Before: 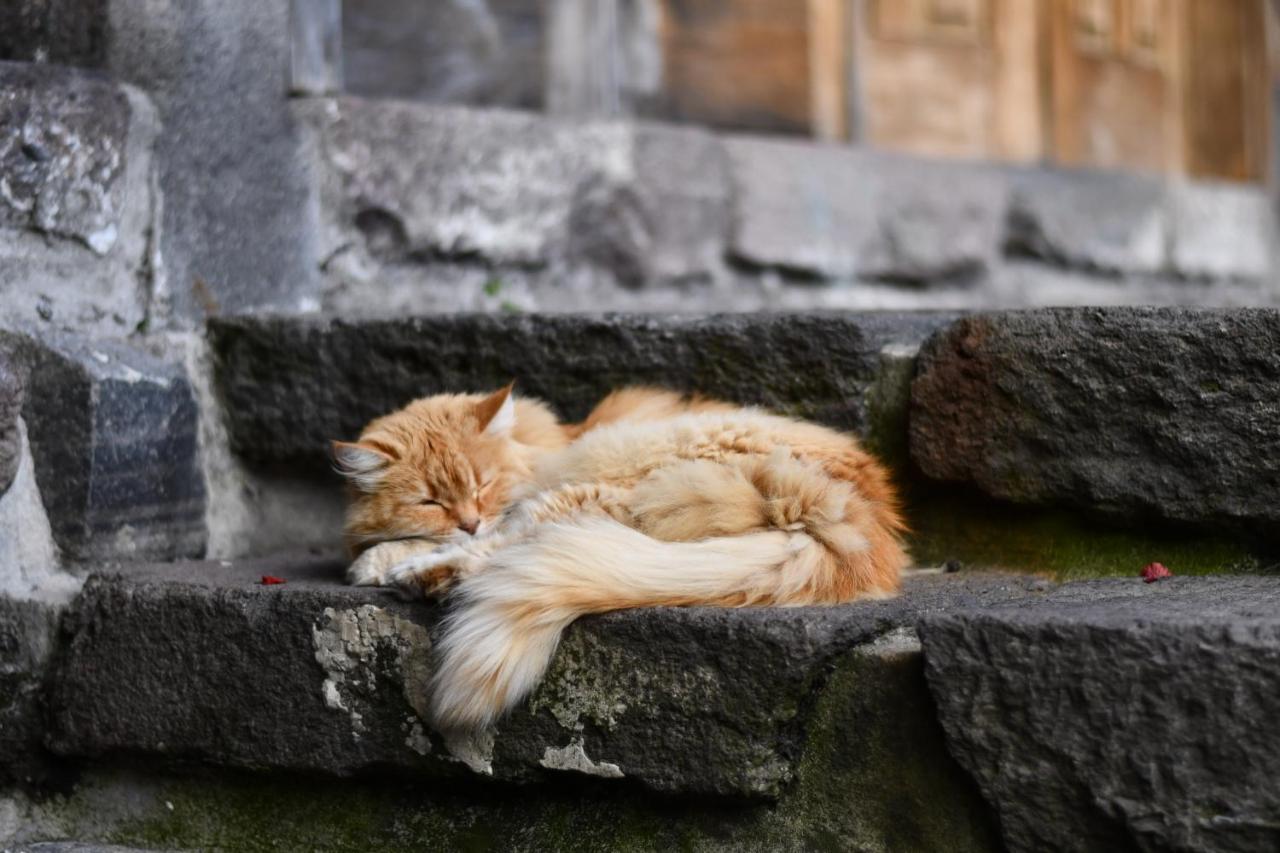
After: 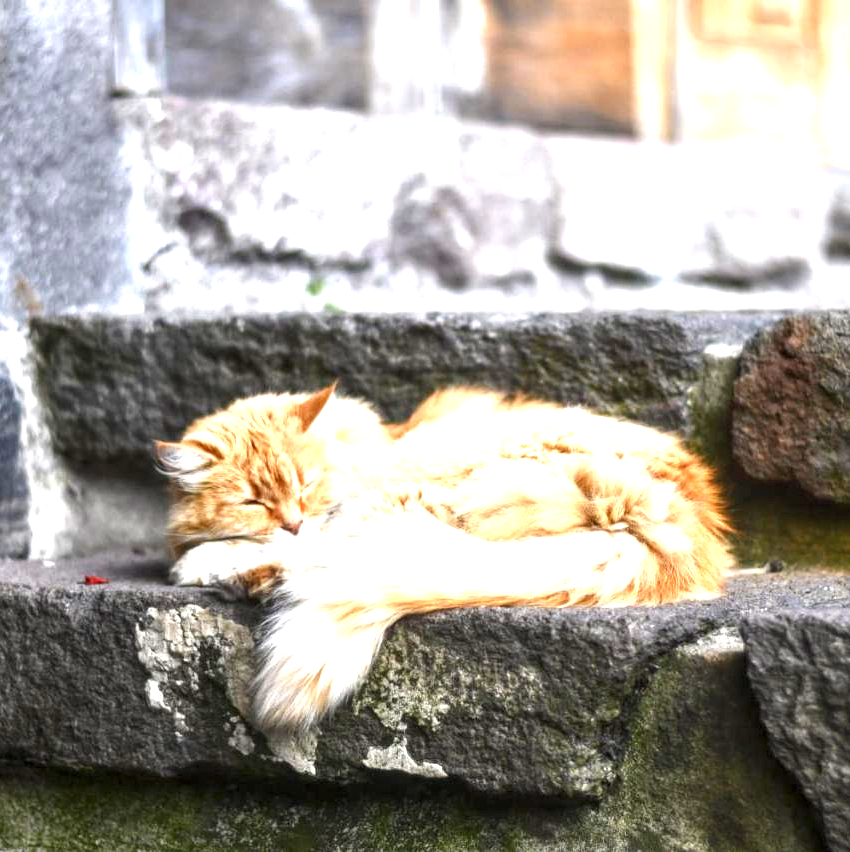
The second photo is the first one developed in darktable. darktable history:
local contrast: on, module defaults
crop and rotate: left 13.832%, right 19.752%
exposure: black level correction 0, exposure 1.758 EV, compensate highlight preservation false
